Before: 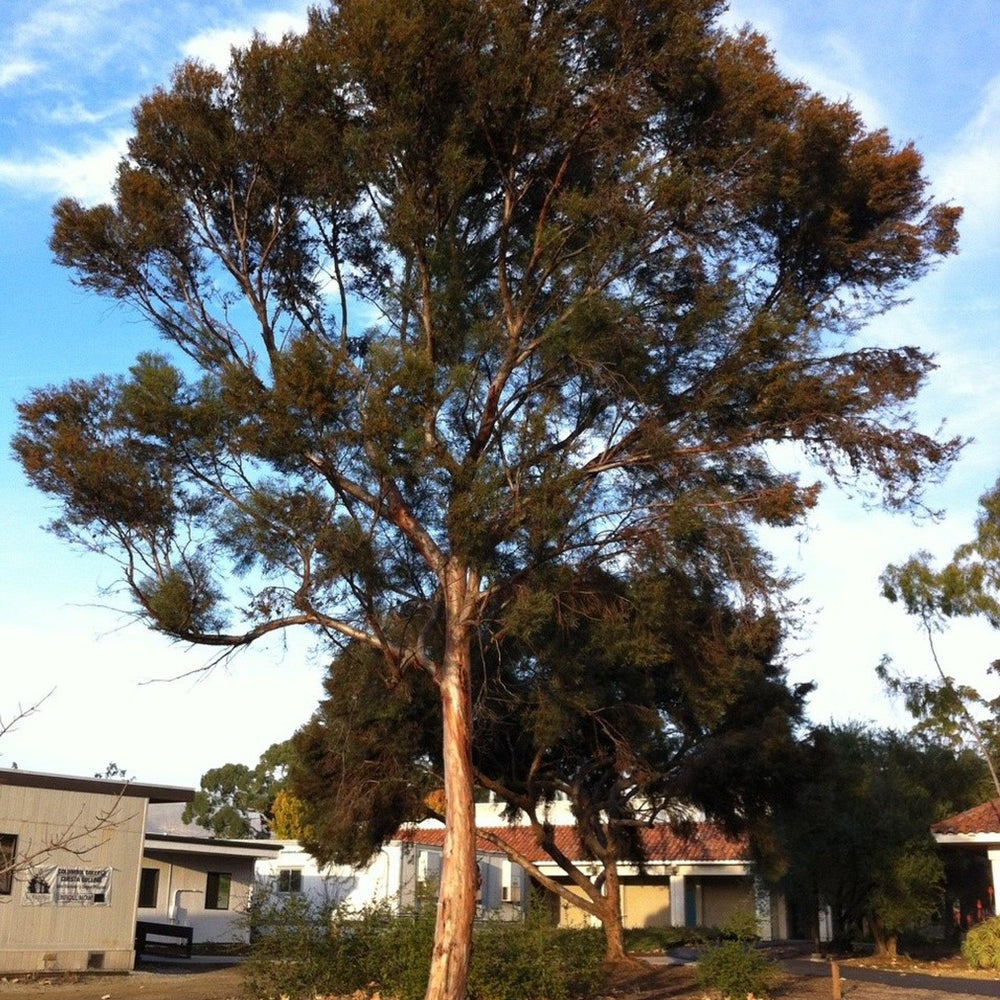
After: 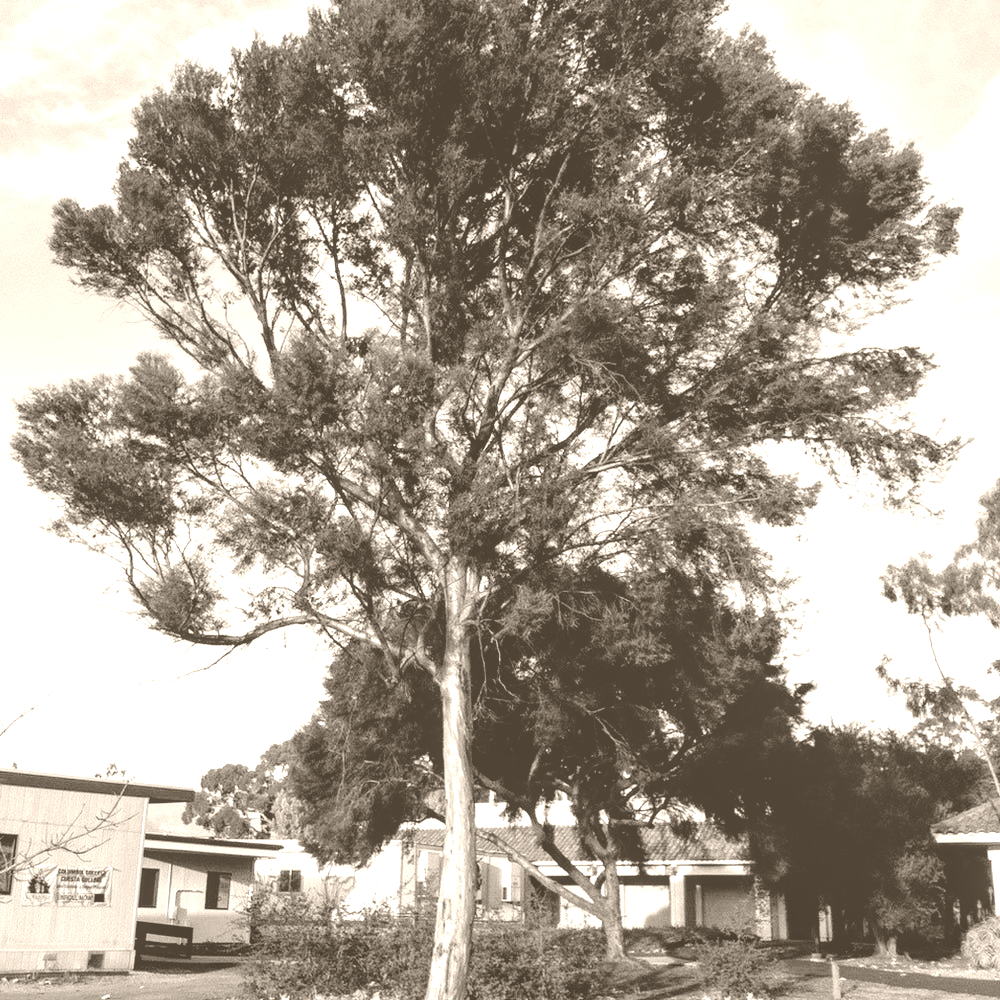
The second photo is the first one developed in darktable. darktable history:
filmic rgb: black relative exposure -5.83 EV, white relative exposure 3.4 EV, hardness 3.68
white balance: red 1.004, blue 1.096
colorize: hue 34.49°, saturation 35.33%, source mix 100%, version 1
local contrast: on, module defaults
